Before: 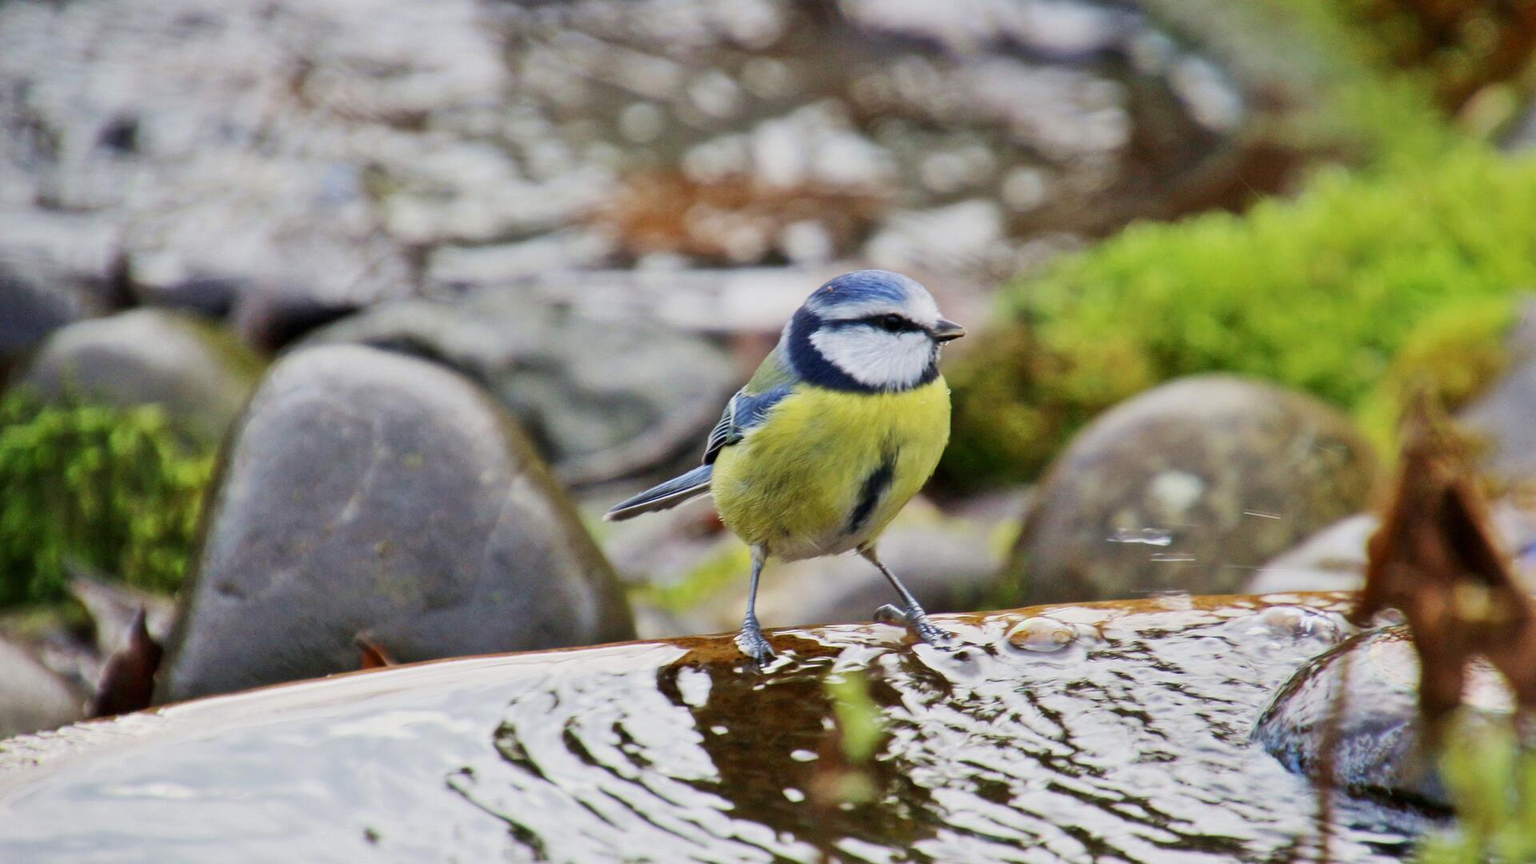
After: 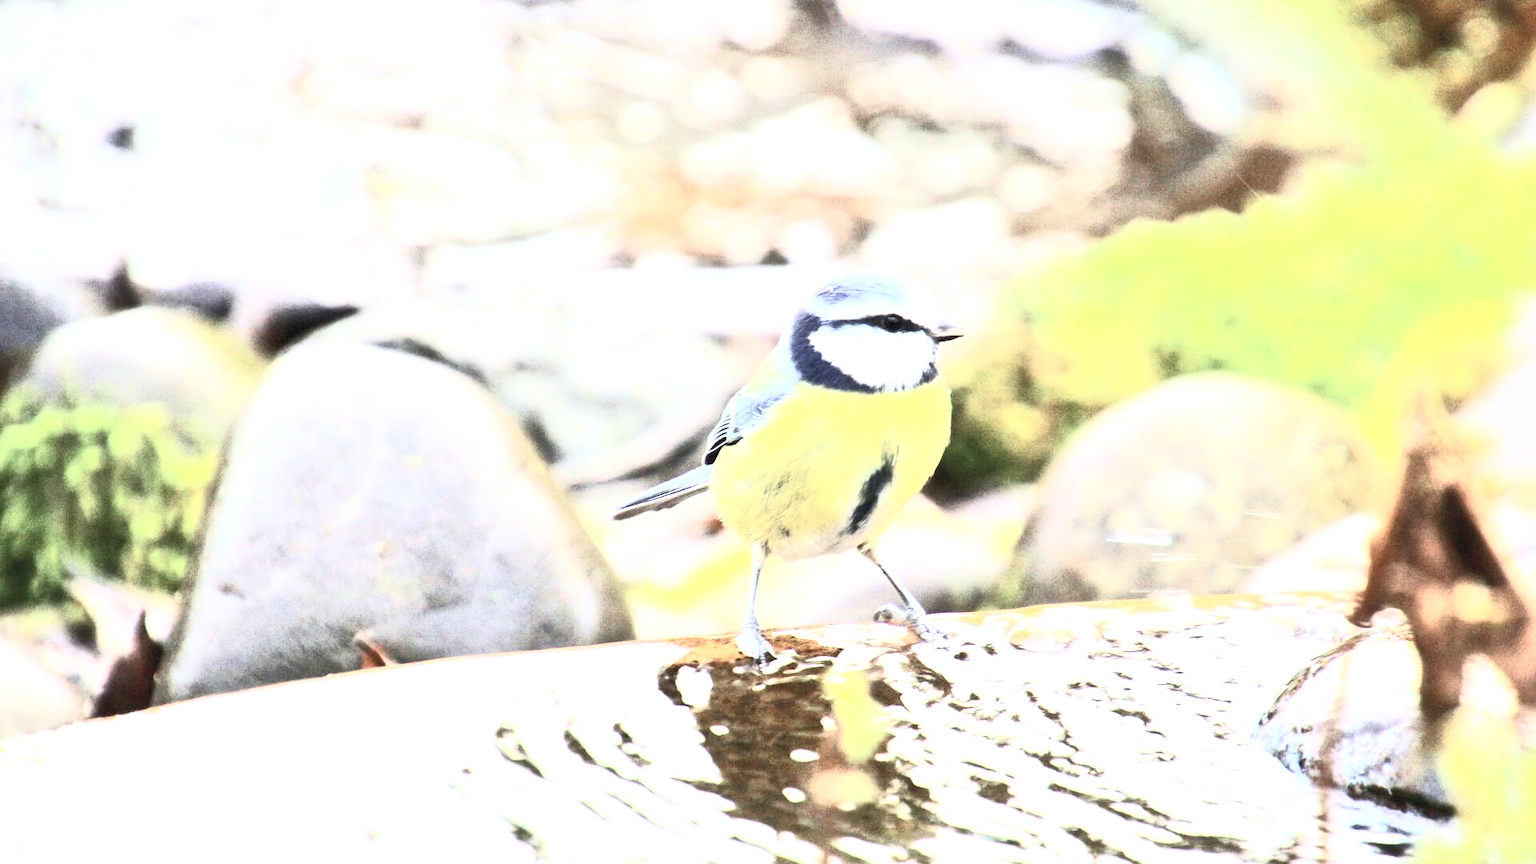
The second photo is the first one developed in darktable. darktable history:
exposure: black level correction 0, exposure 1.678 EV, compensate highlight preservation false
contrast brightness saturation: contrast 0.579, brightness 0.567, saturation -0.346
